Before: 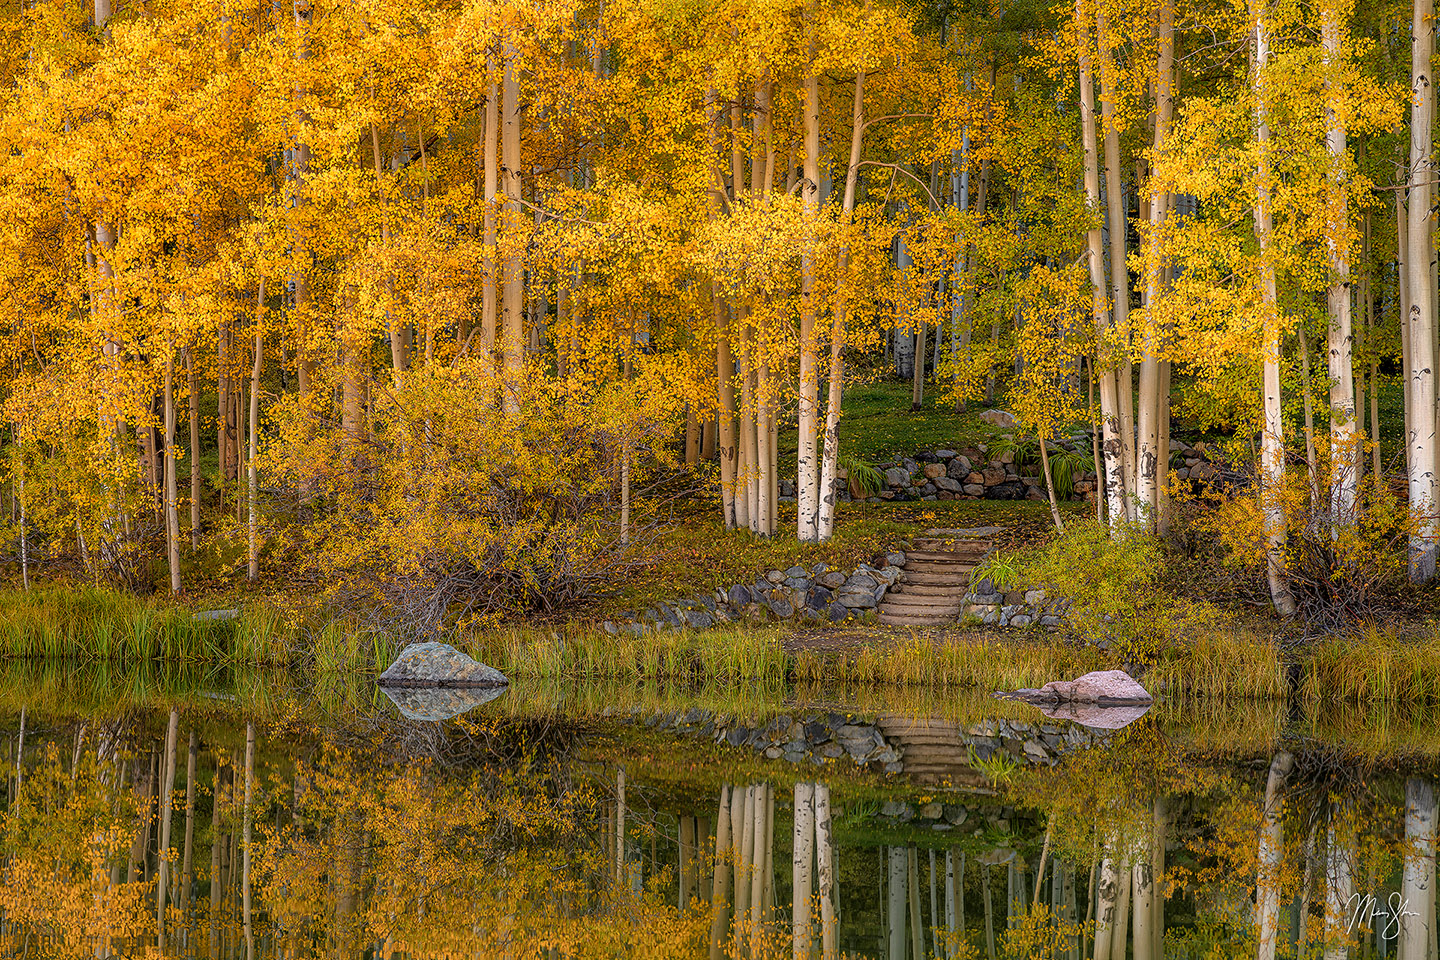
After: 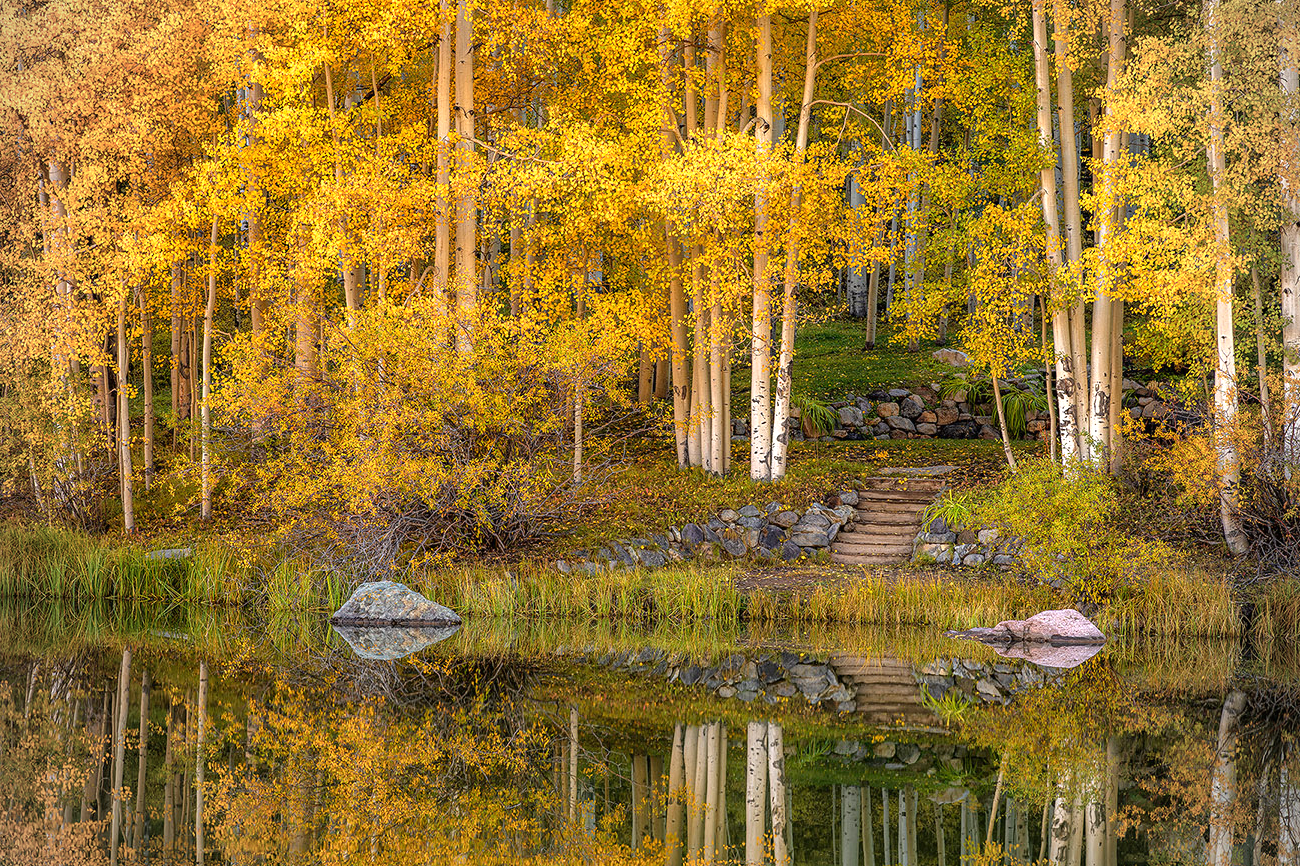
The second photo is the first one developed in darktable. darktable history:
vignetting: on, module defaults
crop: left 3.305%, top 6.436%, right 6.389%, bottom 3.258%
exposure: black level correction 0, exposure 0.5 EV, compensate highlight preservation false
